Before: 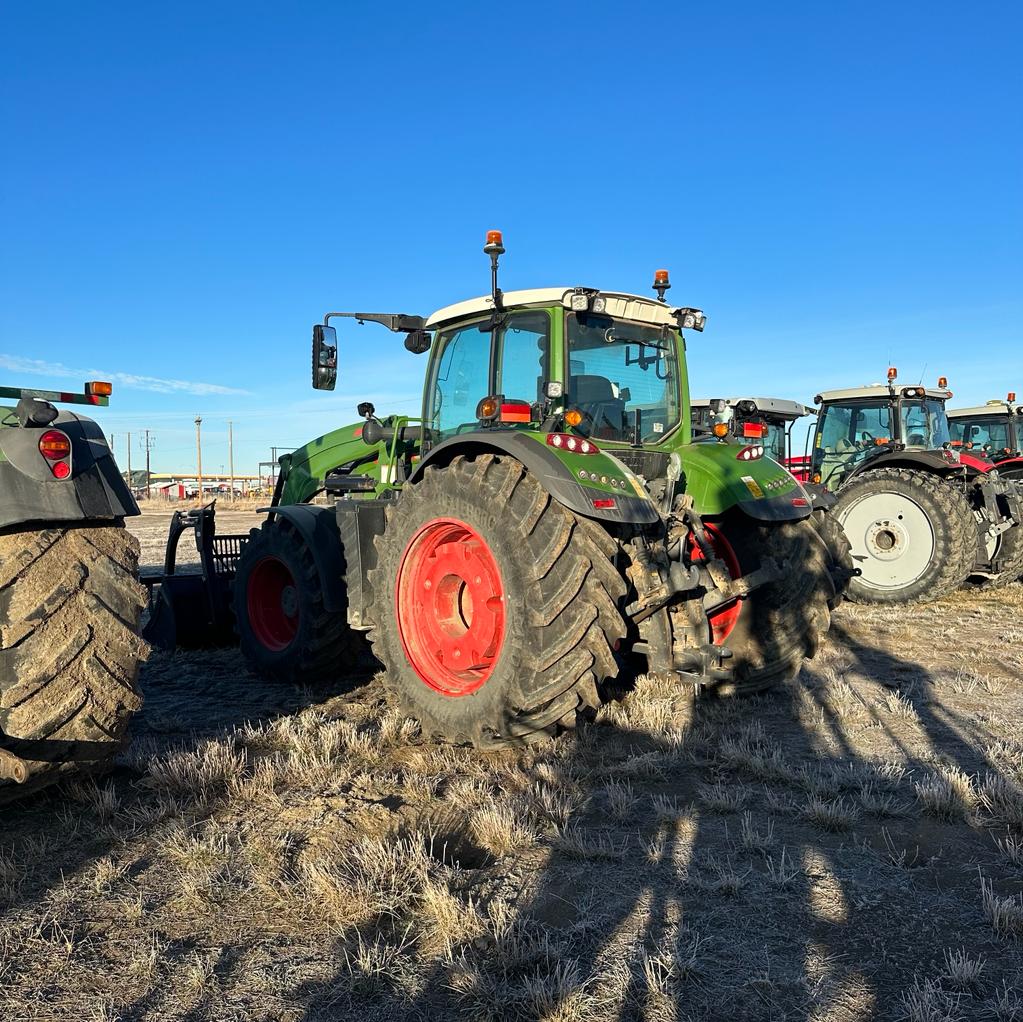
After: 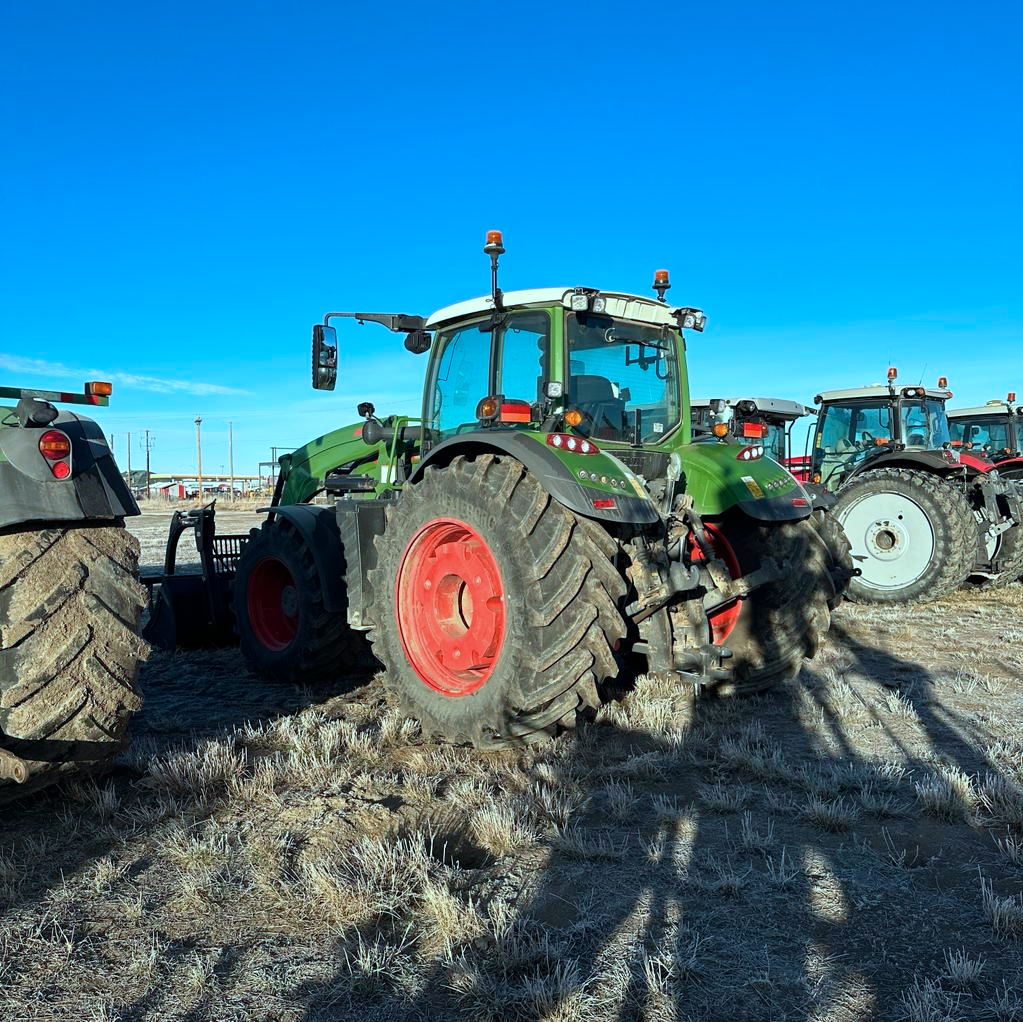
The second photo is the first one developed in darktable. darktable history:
color correction: highlights a* -11.42, highlights b* -15.23
